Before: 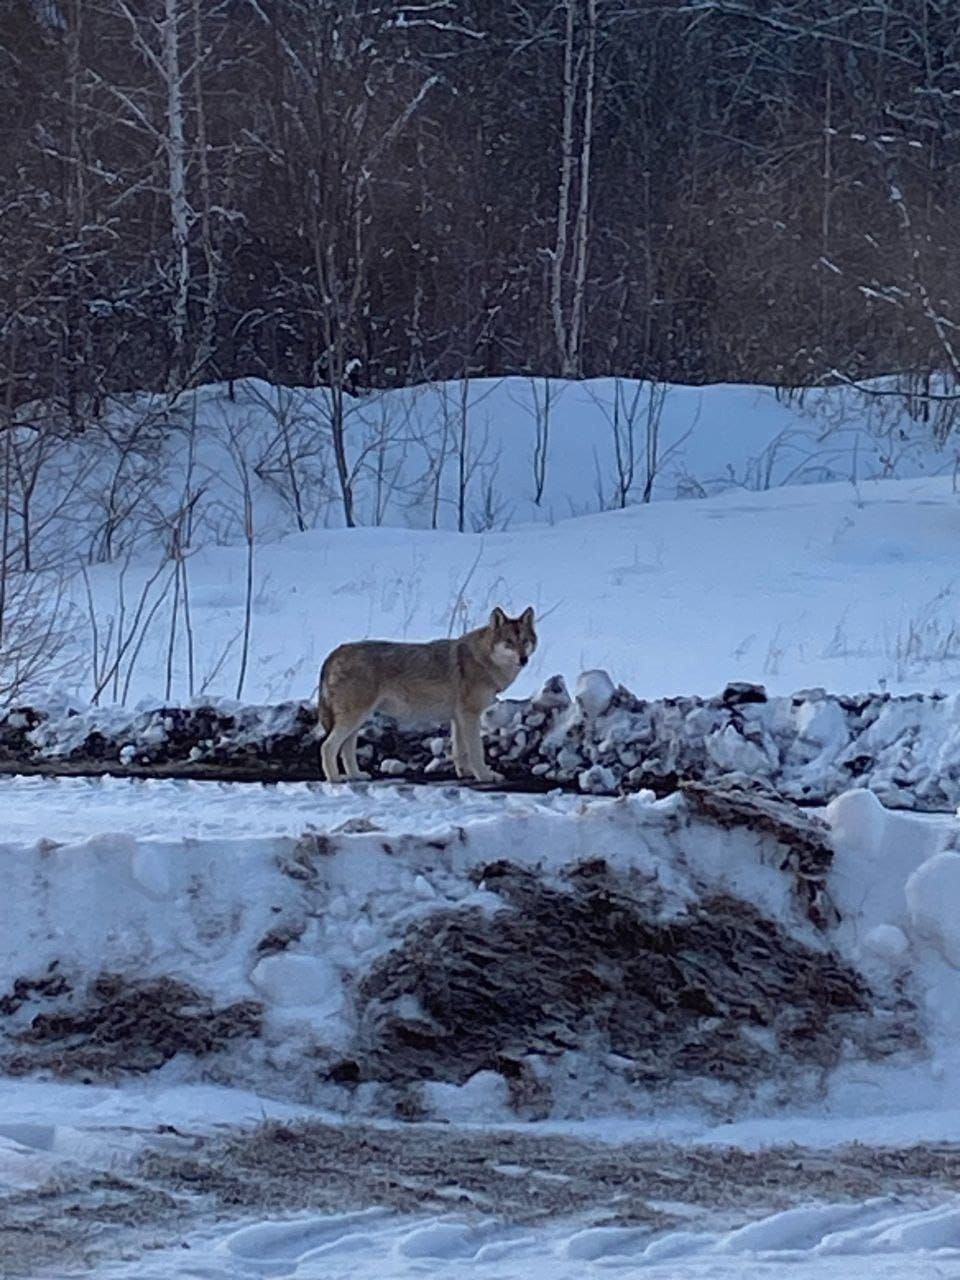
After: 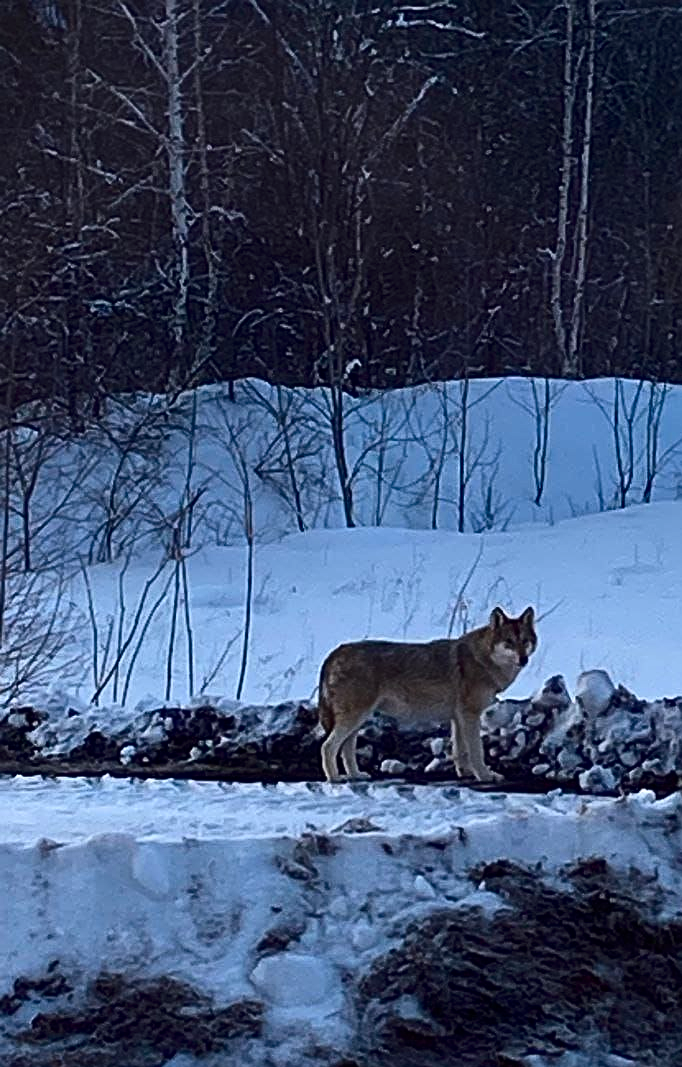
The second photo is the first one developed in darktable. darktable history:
contrast brightness saturation: contrast 0.19, brightness -0.11, saturation 0.21
crop: right 28.885%, bottom 16.626%
sharpen: on, module defaults
